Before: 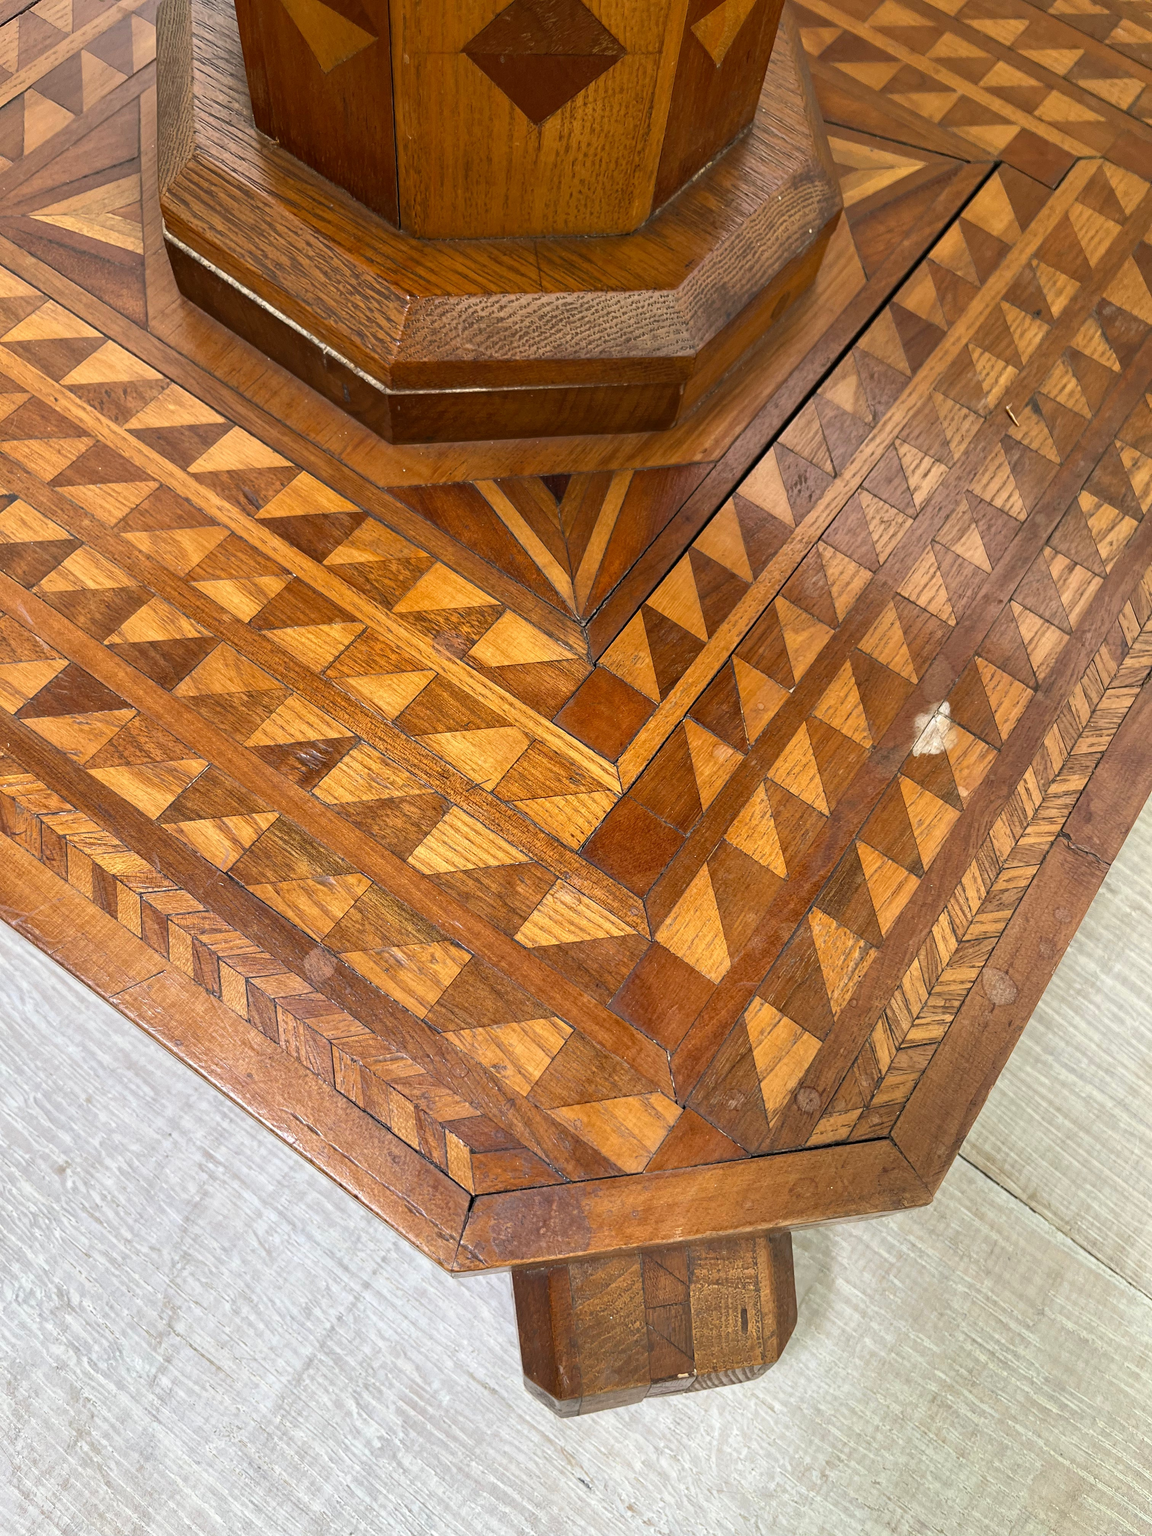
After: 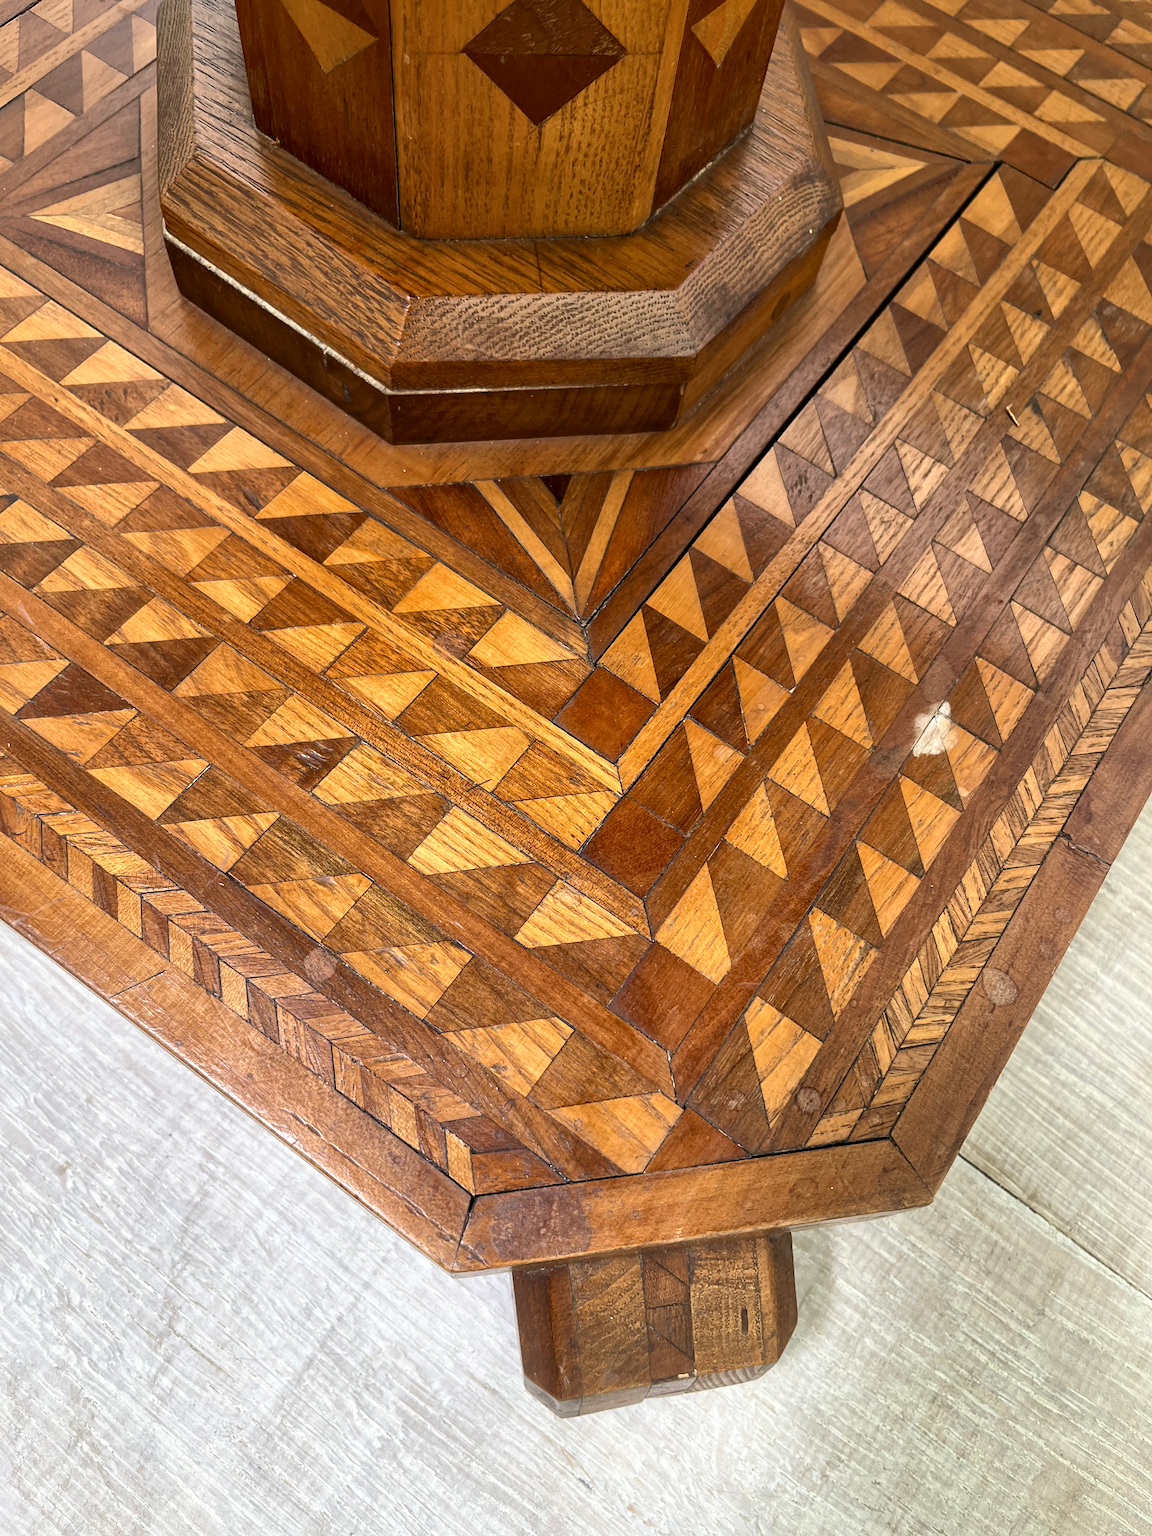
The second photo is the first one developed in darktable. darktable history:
sharpen: radius 5.325, amount 0.312, threshold 26.433
bloom: size 15%, threshold 97%, strength 7%
local contrast: mode bilateral grid, contrast 20, coarseness 100, detail 150%, midtone range 0.2
